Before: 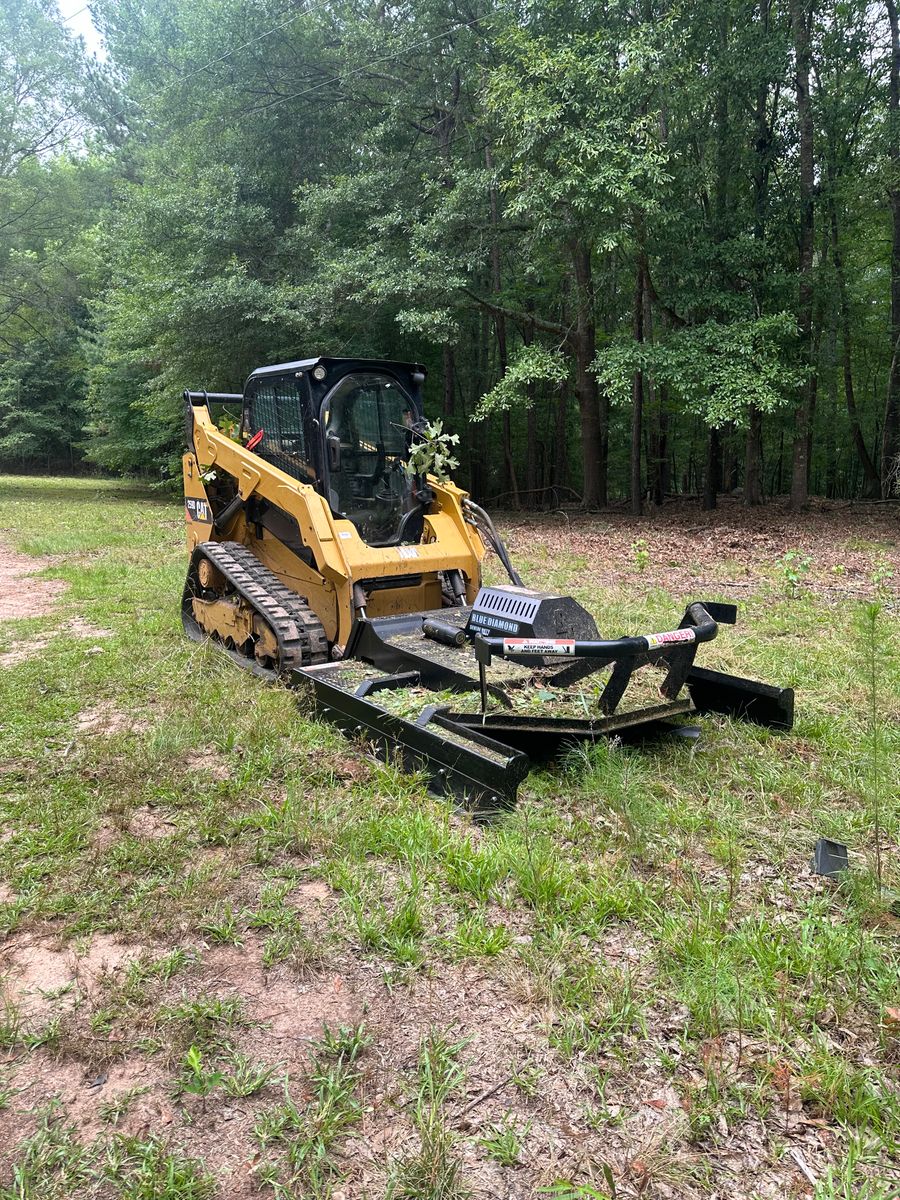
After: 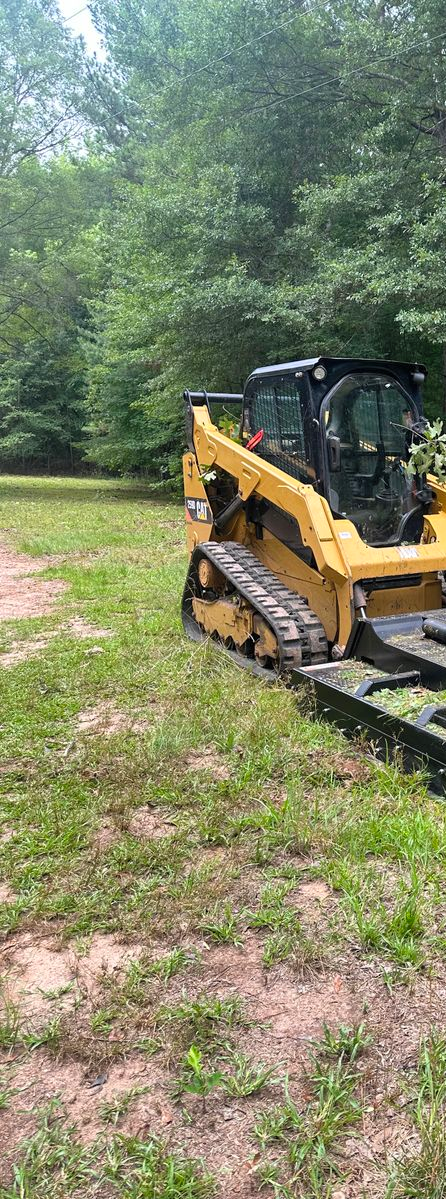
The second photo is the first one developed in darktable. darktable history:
crop and rotate: left 0.06%, top 0%, right 50.36%
contrast brightness saturation: contrast 0.029, brightness 0.058, saturation 0.126
shadows and highlights: highlights color adjustment 32.17%, soften with gaussian
